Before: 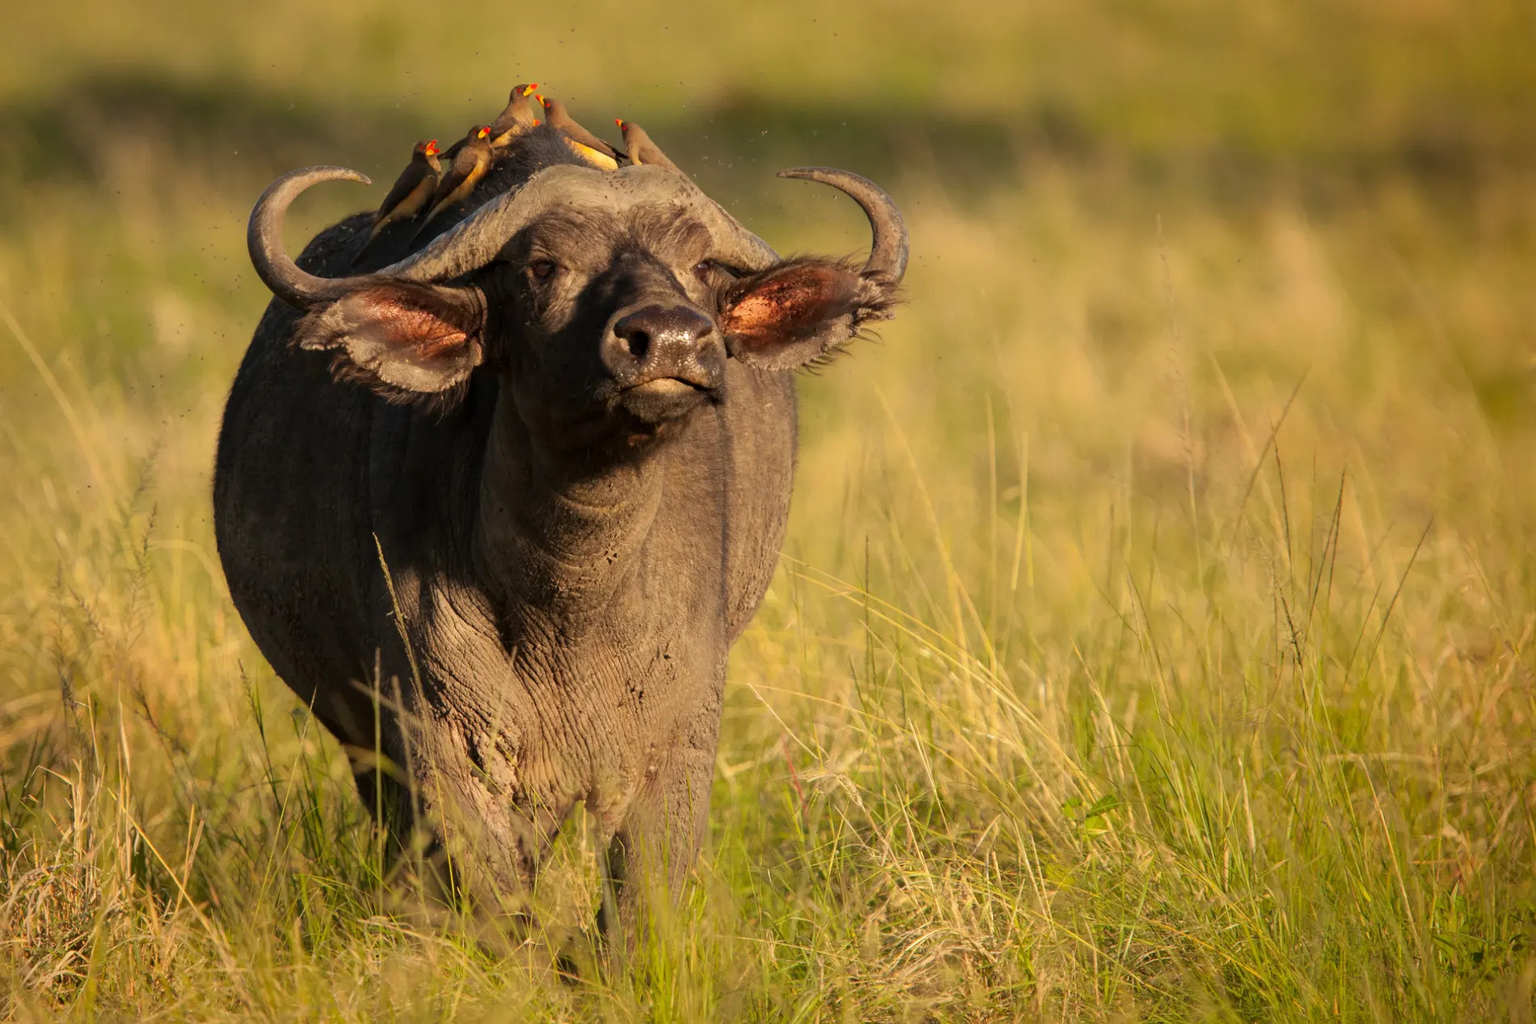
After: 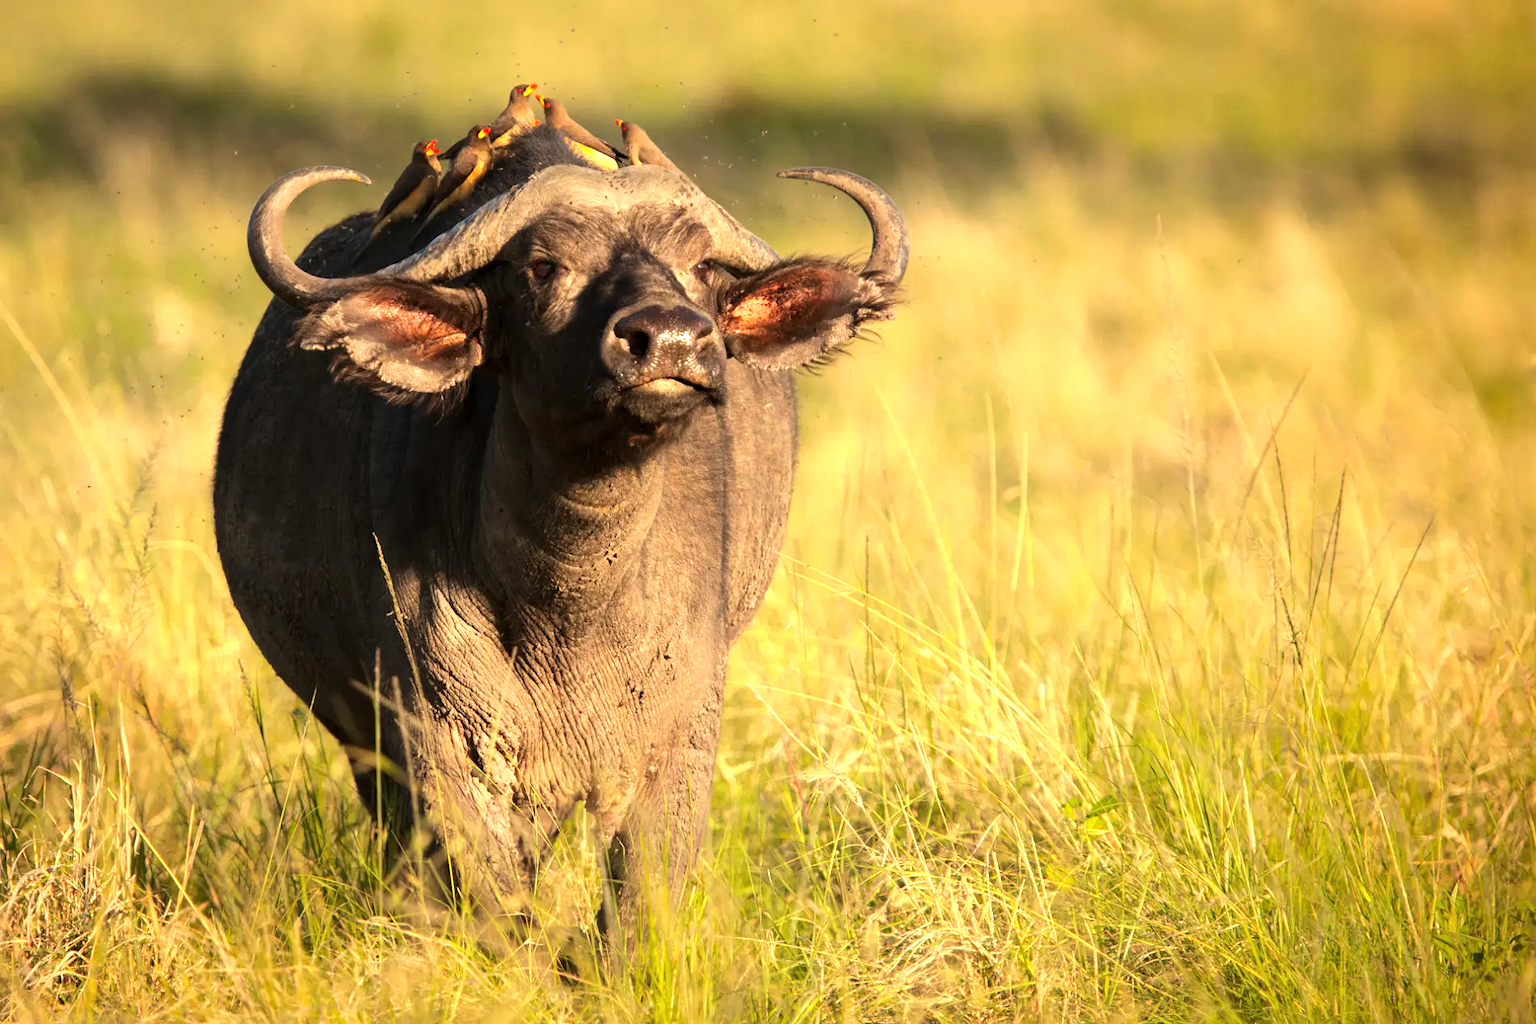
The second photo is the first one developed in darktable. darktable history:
tone equalizer: -8 EV -0.417 EV, -7 EV -0.389 EV, -6 EV -0.333 EV, -5 EV -0.222 EV, -3 EV 0.222 EV, -2 EV 0.333 EV, -1 EV 0.389 EV, +0 EV 0.417 EV, edges refinement/feathering 500, mask exposure compensation -1.57 EV, preserve details no
exposure: exposure 0.648 EV, compensate highlight preservation false
